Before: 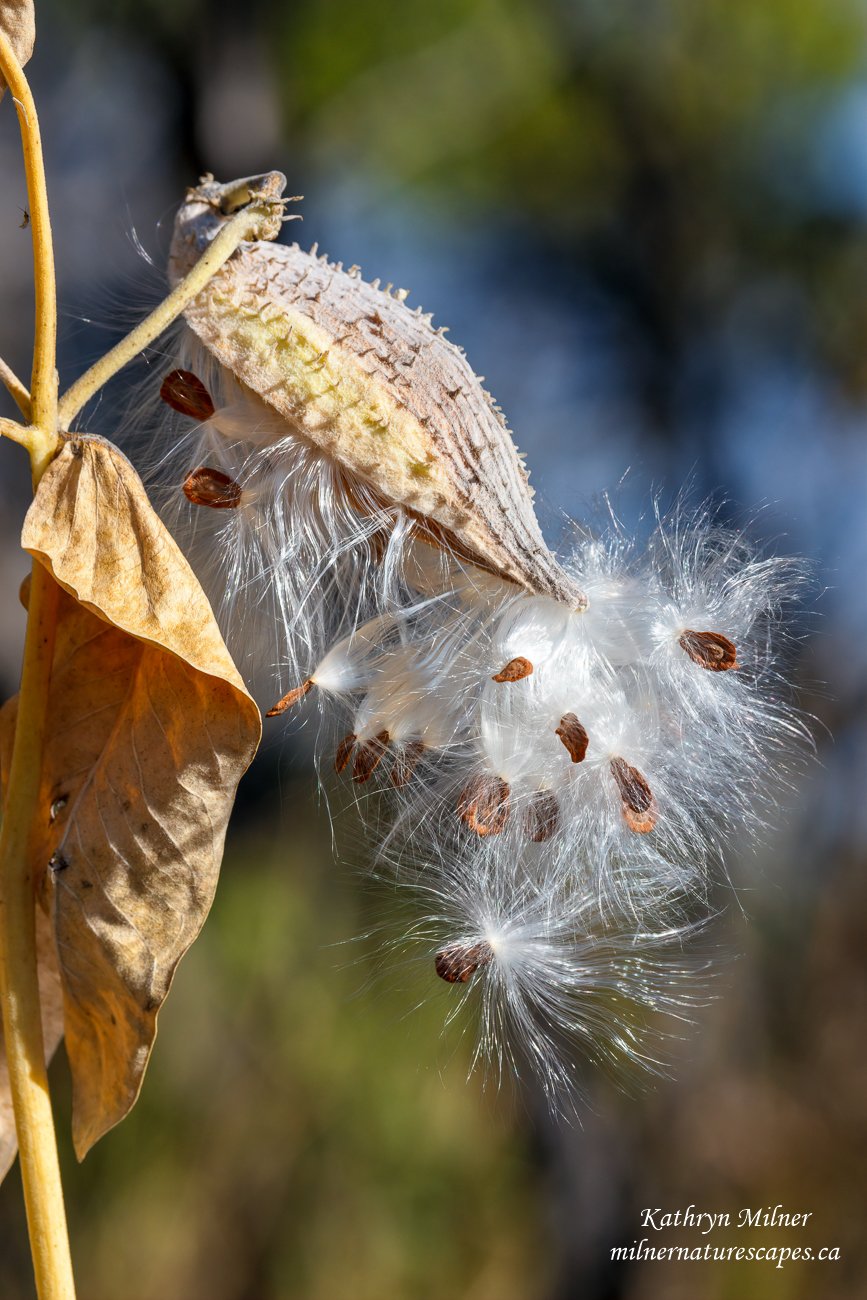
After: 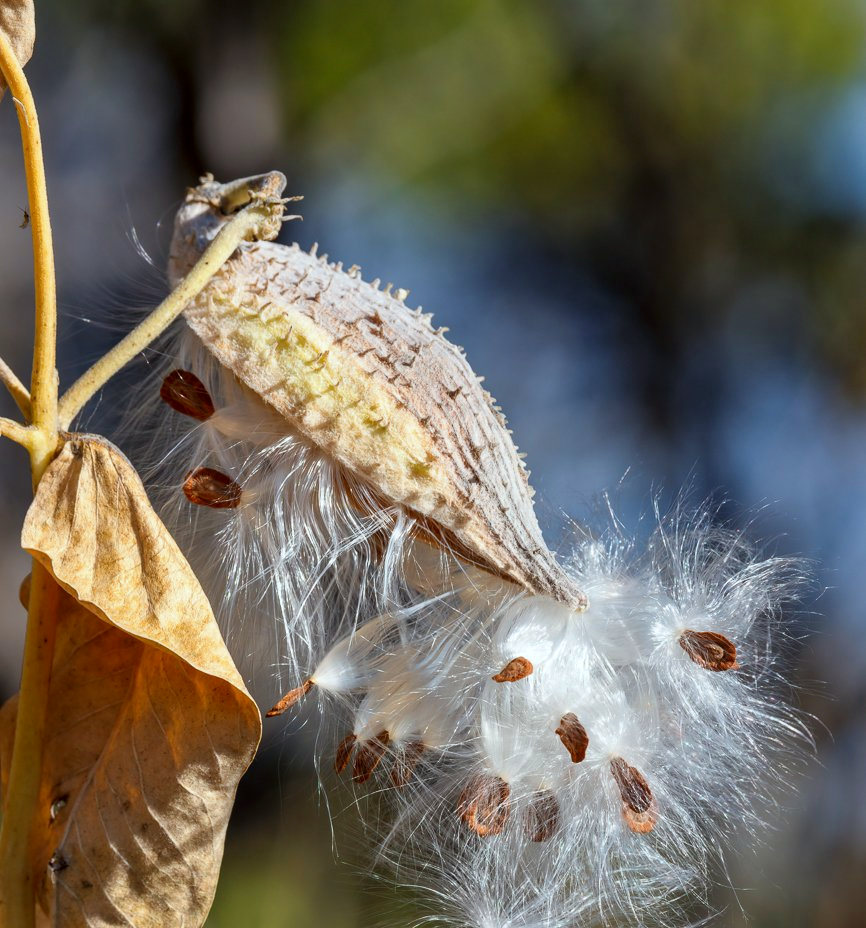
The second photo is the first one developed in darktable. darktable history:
color correction: highlights a* -2.82, highlights b* -2.33, shadows a* 2.02, shadows b* 2.7
crop: right 0%, bottom 28.566%
